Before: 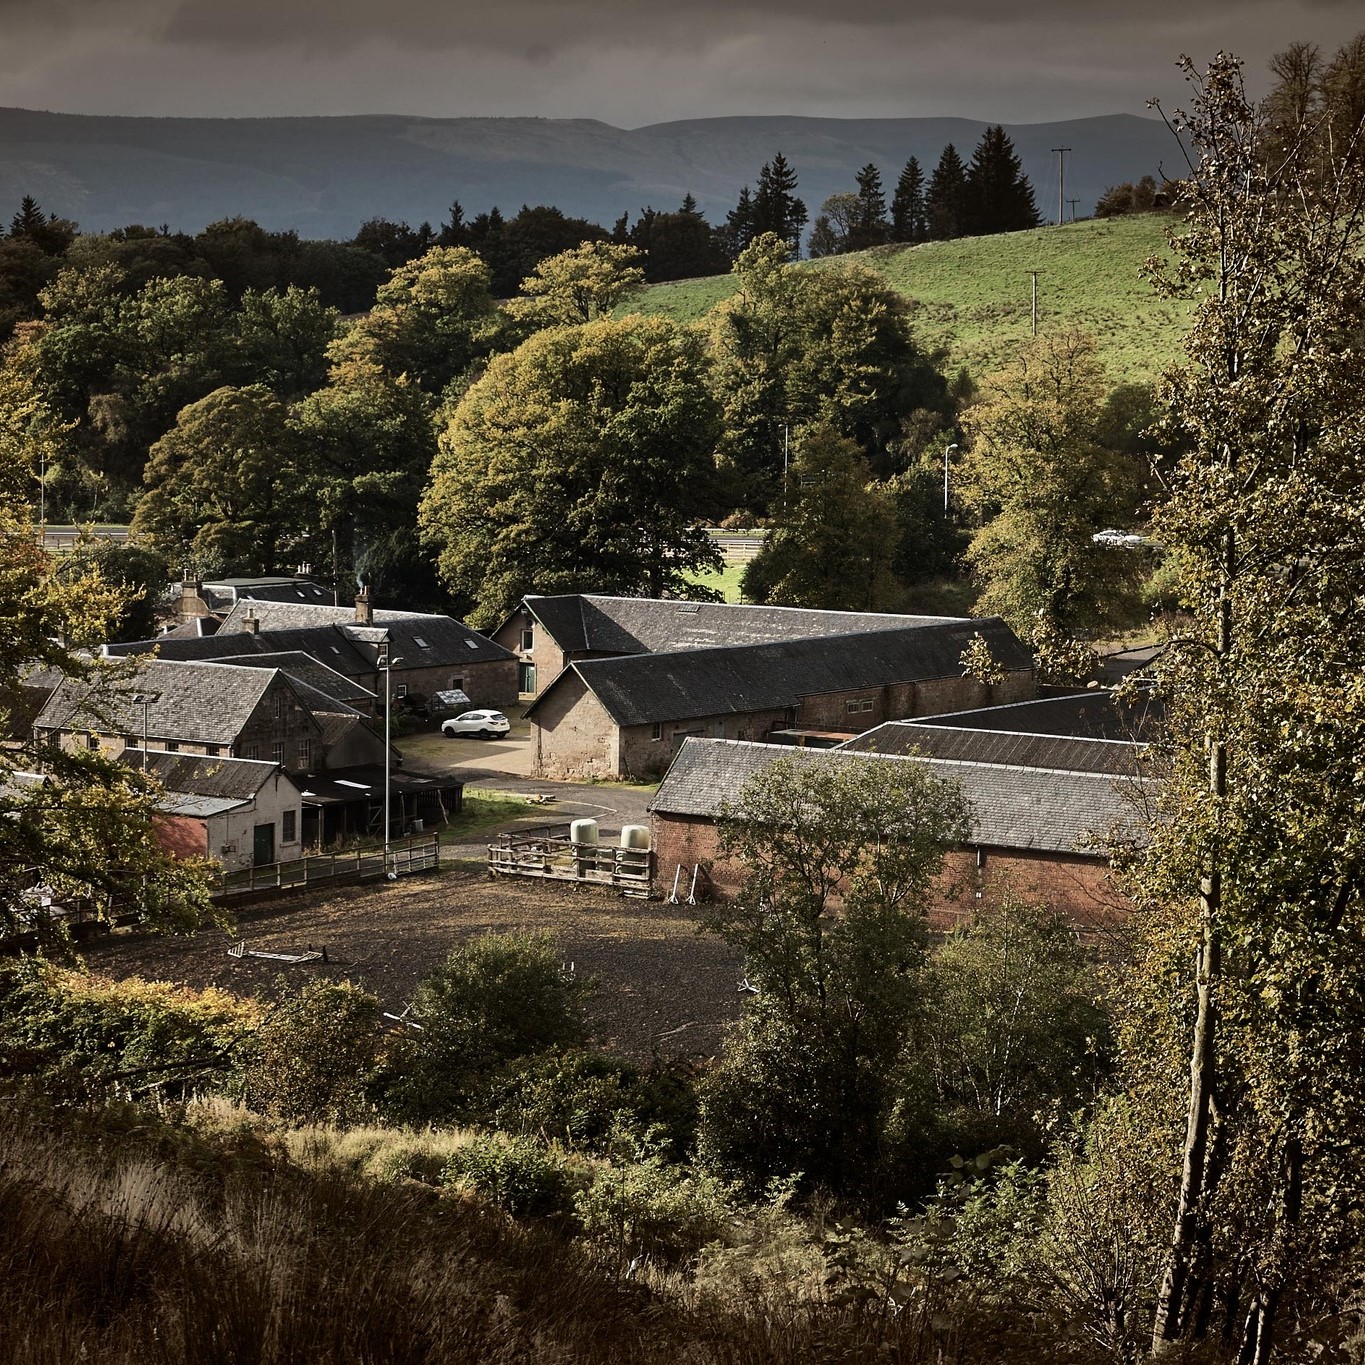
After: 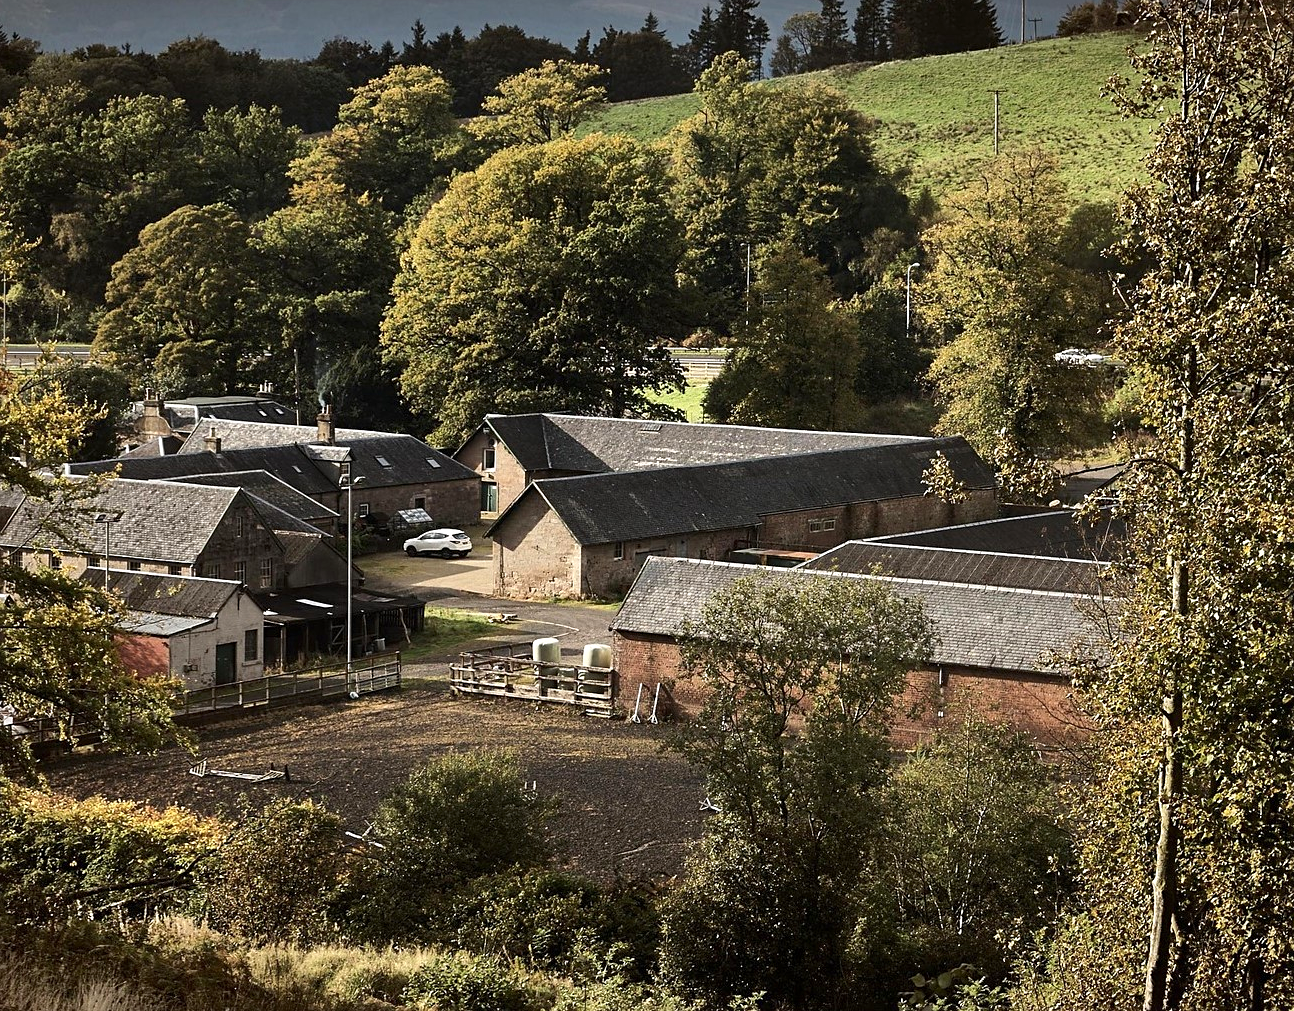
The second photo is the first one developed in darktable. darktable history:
crop and rotate: left 2.809%, top 13.29%, right 2.39%, bottom 12.603%
sharpen: amount 0.201
shadows and highlights: radius 121.17, shadows 21.57, white point adjustment -9.62, highlights -13.45, soften with gaussian
exposure: exposure 0.608 EV, compensate highlight preservation false
